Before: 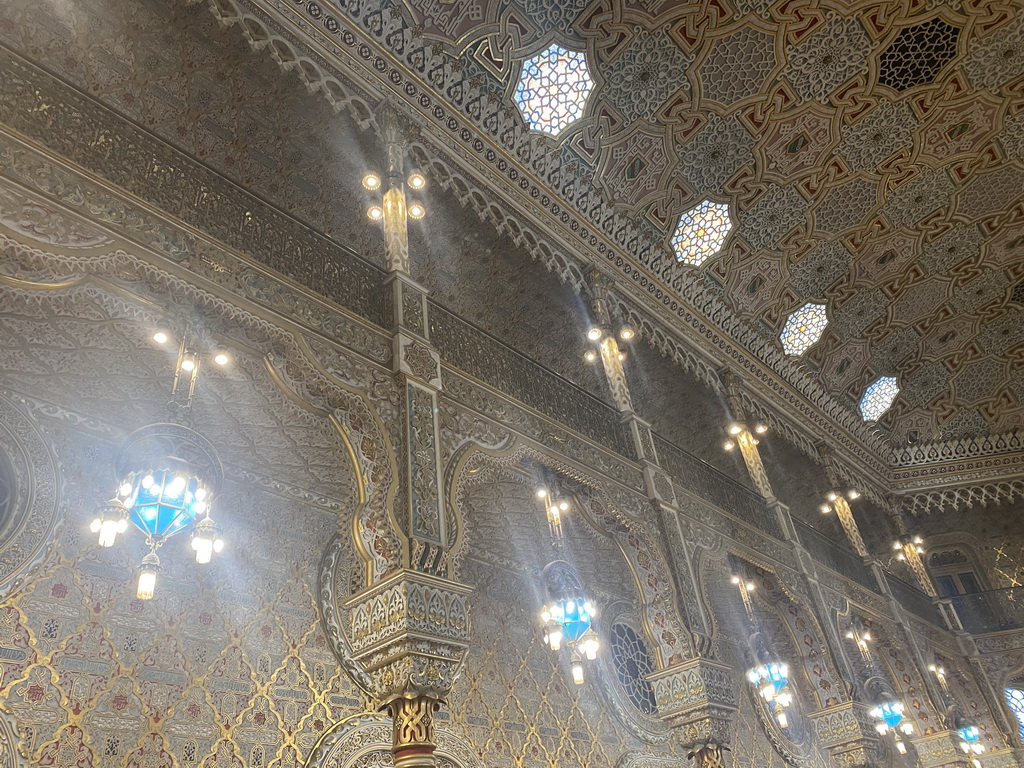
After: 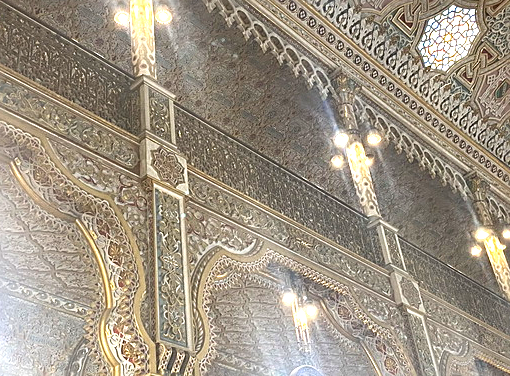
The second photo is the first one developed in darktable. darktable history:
sharpen: on, module defaults
crop: left 24.781%, top 25.476%, right 25.354%, bottom 25.549%
contrast brightness saturation: contrast 0.031, brightness -0.043
exposure: black level correction 0, exposure 1.2 EV, compensate highlight preservation false
